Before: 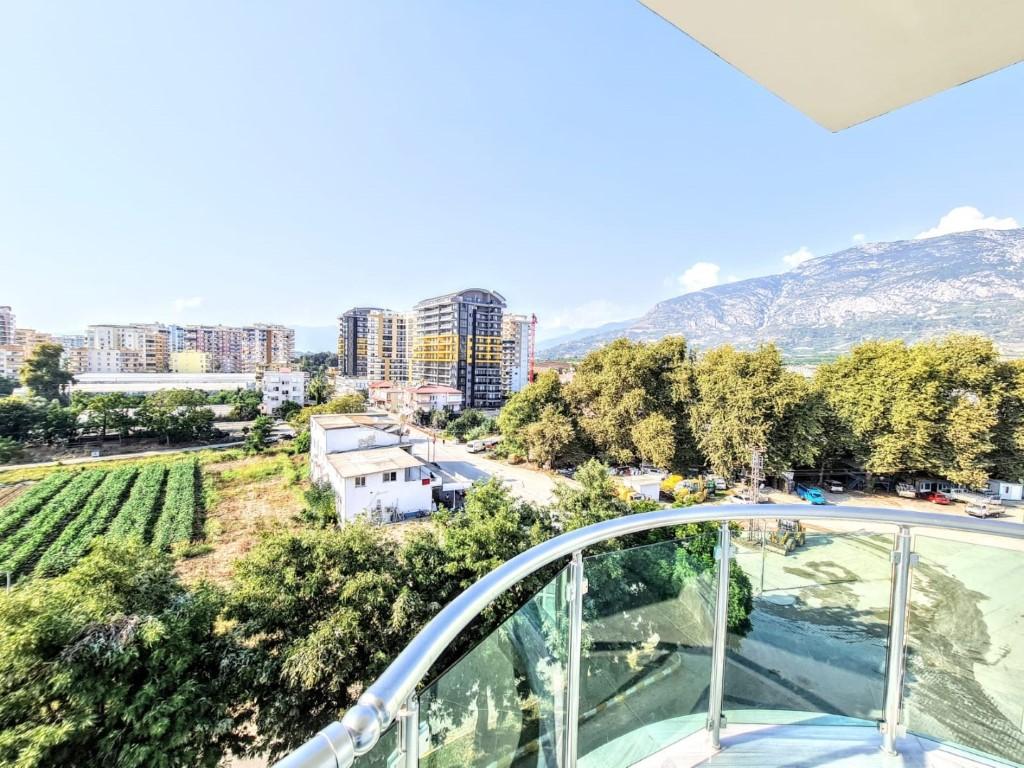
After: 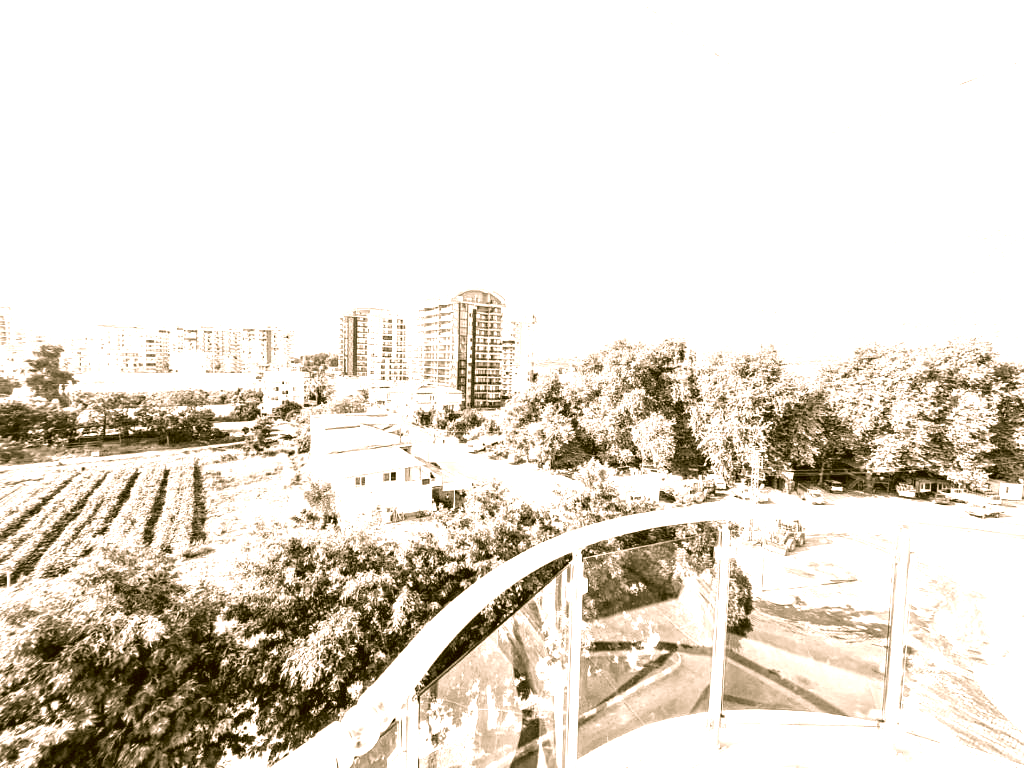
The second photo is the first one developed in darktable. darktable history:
color calibration: output gray [0.22, 0.42, 0.37, 0], illuminant F (fluorescent), F source F9 (Cool White Deluxe 4150 K) – high CRI, x 0.375, y 0.373, temperature 4161.43 K
color balance rgb: perceptual saturation grading › global saturation 13.741%, perceptual saturation grading › highlights -25.884%, perceptual saturation grading › shadows 29.403%
color correction: highlights a* 8.34, highlights b* 15.32, shadows a* -0.635, shadows b* 25.9
exposure: black level correction 0, exposure 1.481 EV, compensate exposure bias true, compensate highlight preservation false
velvia: strength 14.6%
